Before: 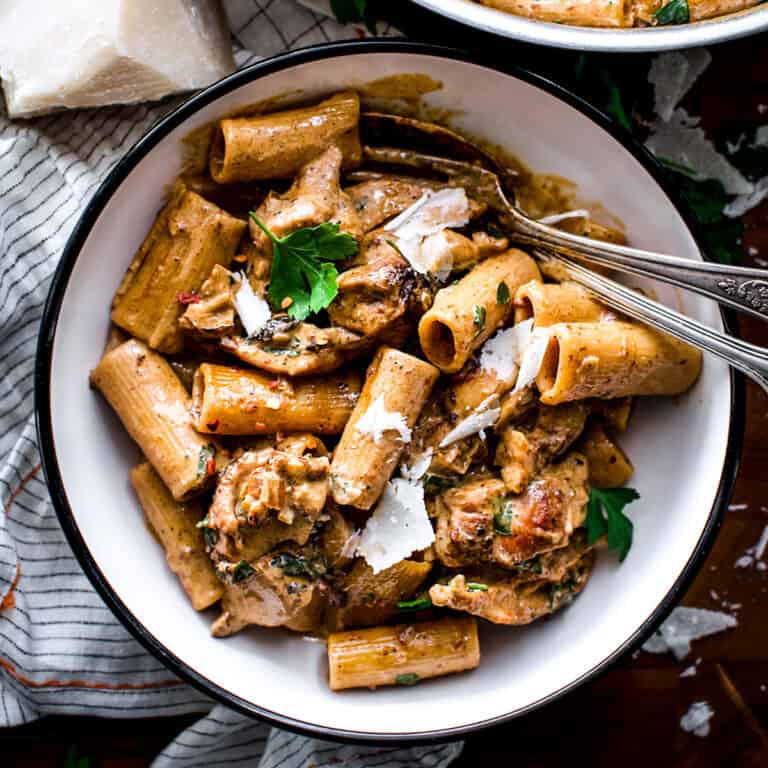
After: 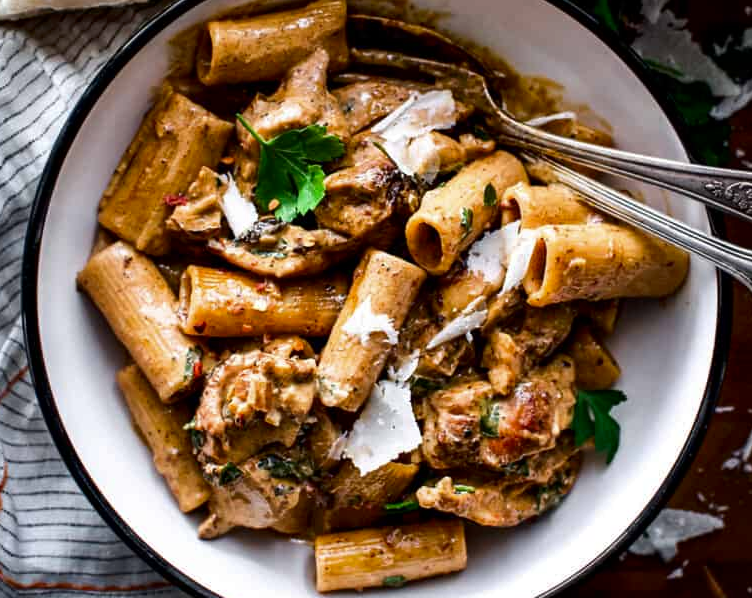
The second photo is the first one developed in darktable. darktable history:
crop and rotate: left 1.814%, top 12.818%, right 0.25%, bottom 9.225%
contrast brightness saturation: brightness -0.09
